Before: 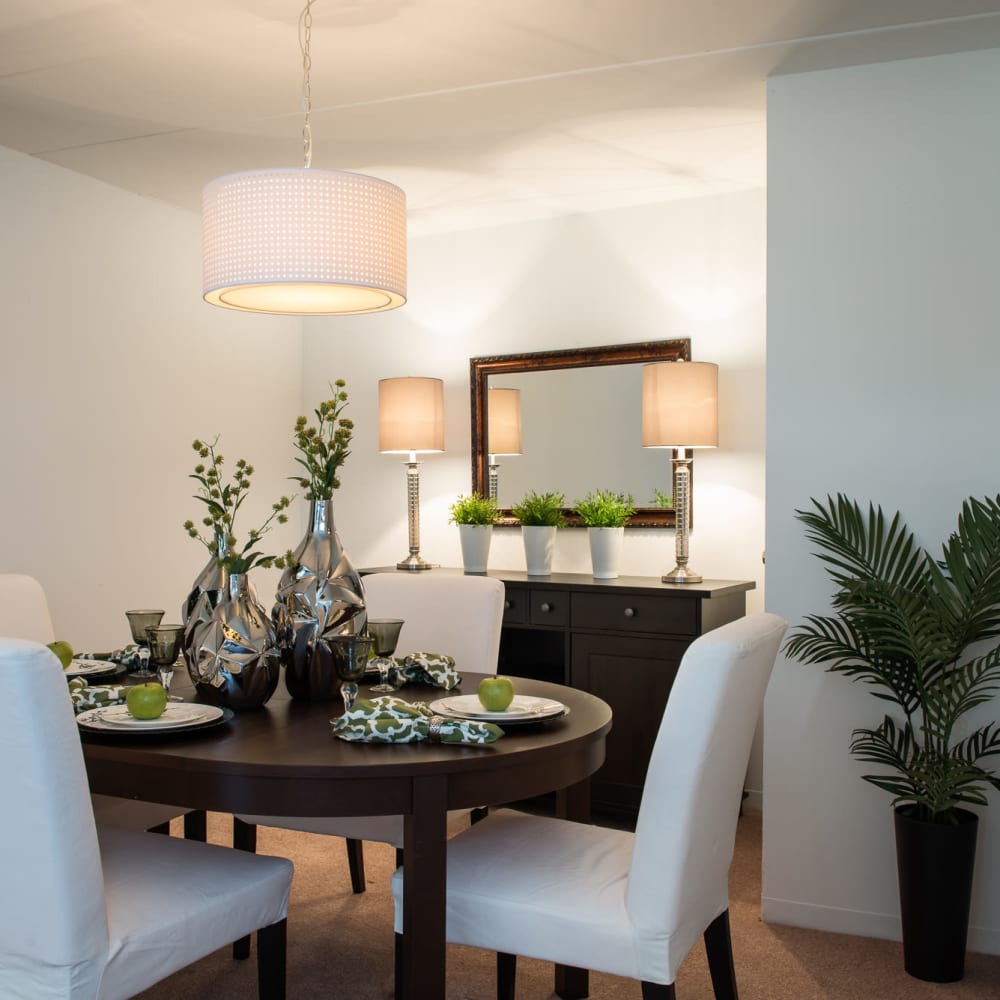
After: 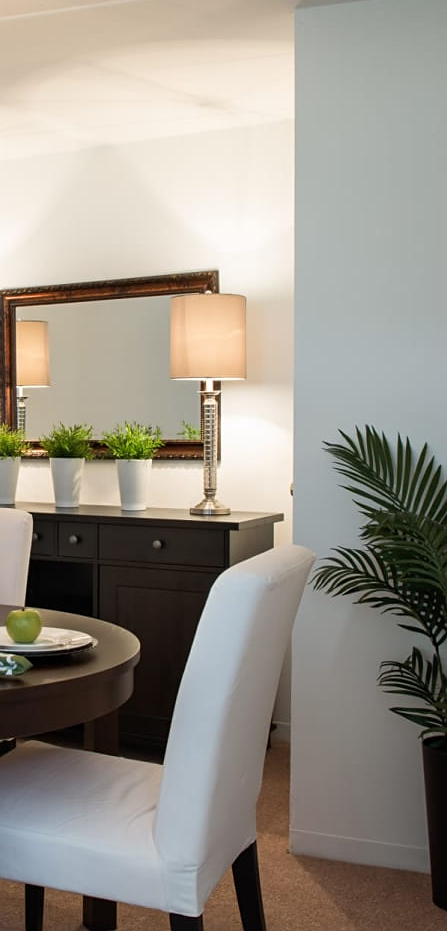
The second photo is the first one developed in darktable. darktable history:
sharpen: amount 0.201
crop: left 47.276%, top 6.823%, right 8.023%
